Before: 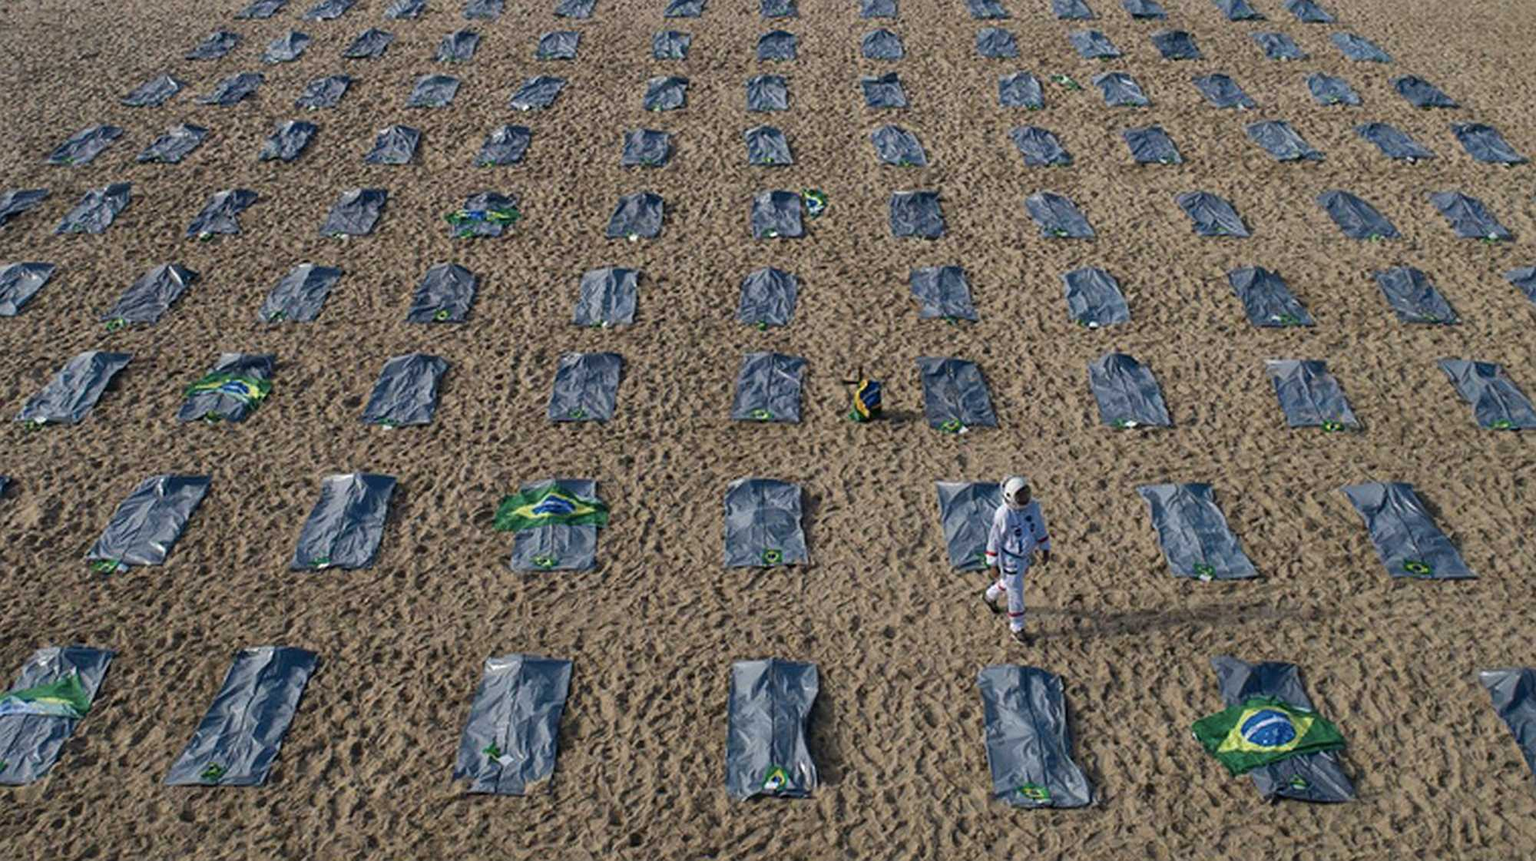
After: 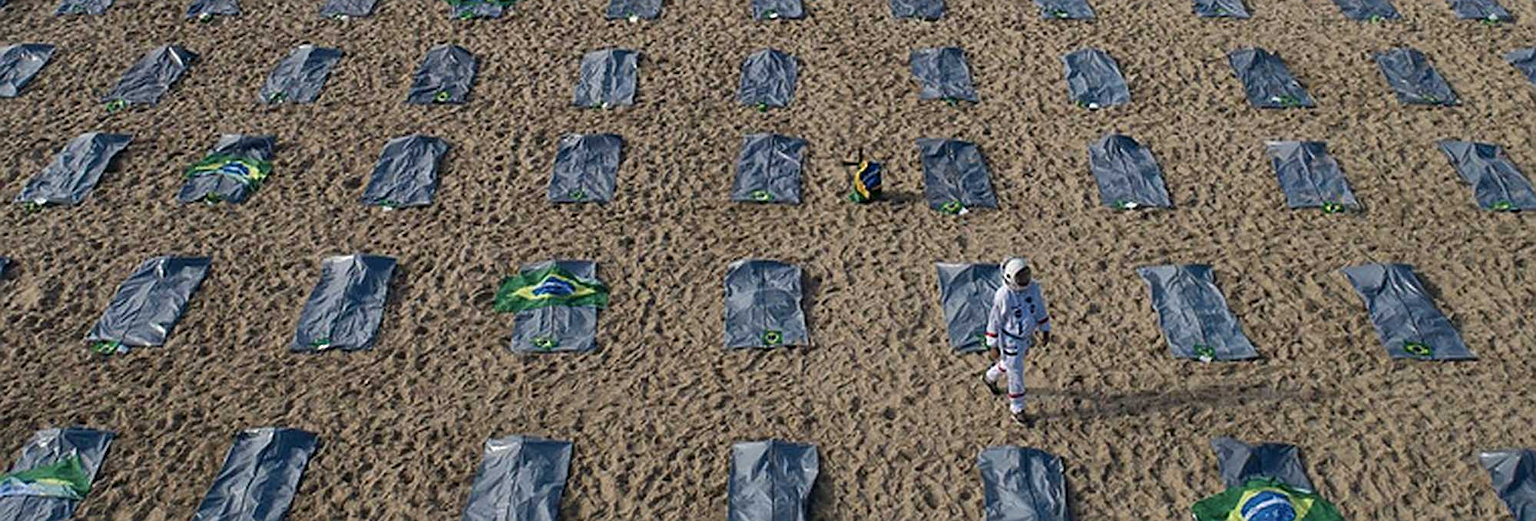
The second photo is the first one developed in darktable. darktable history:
levels: black 0.052%
crop and rotate: top 25.495%, bottom 13.926%
tone equalizer: edges refinement/feathering 500, mask exposure compensation -1.57 EV, preserve details no
sharpen: on, module defaults
